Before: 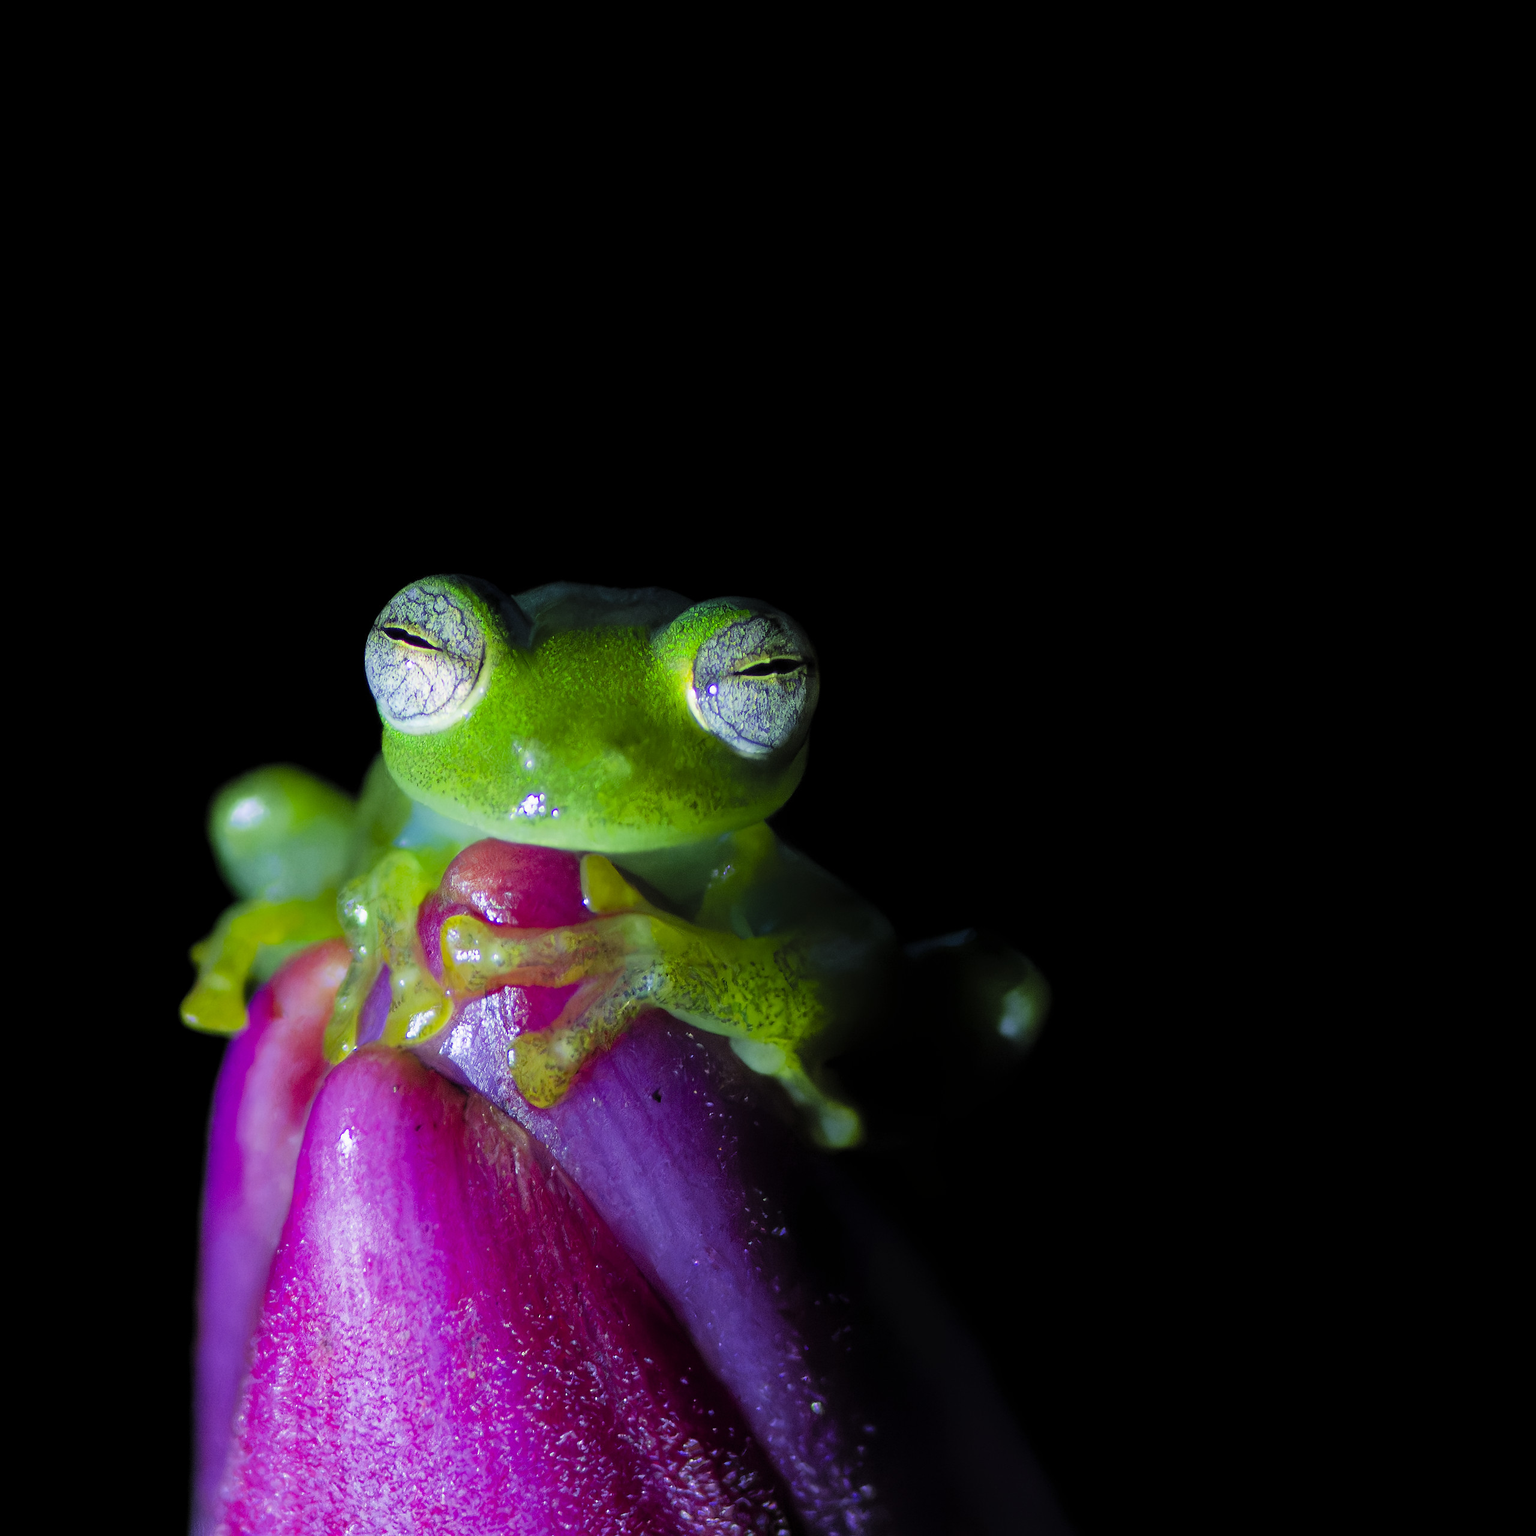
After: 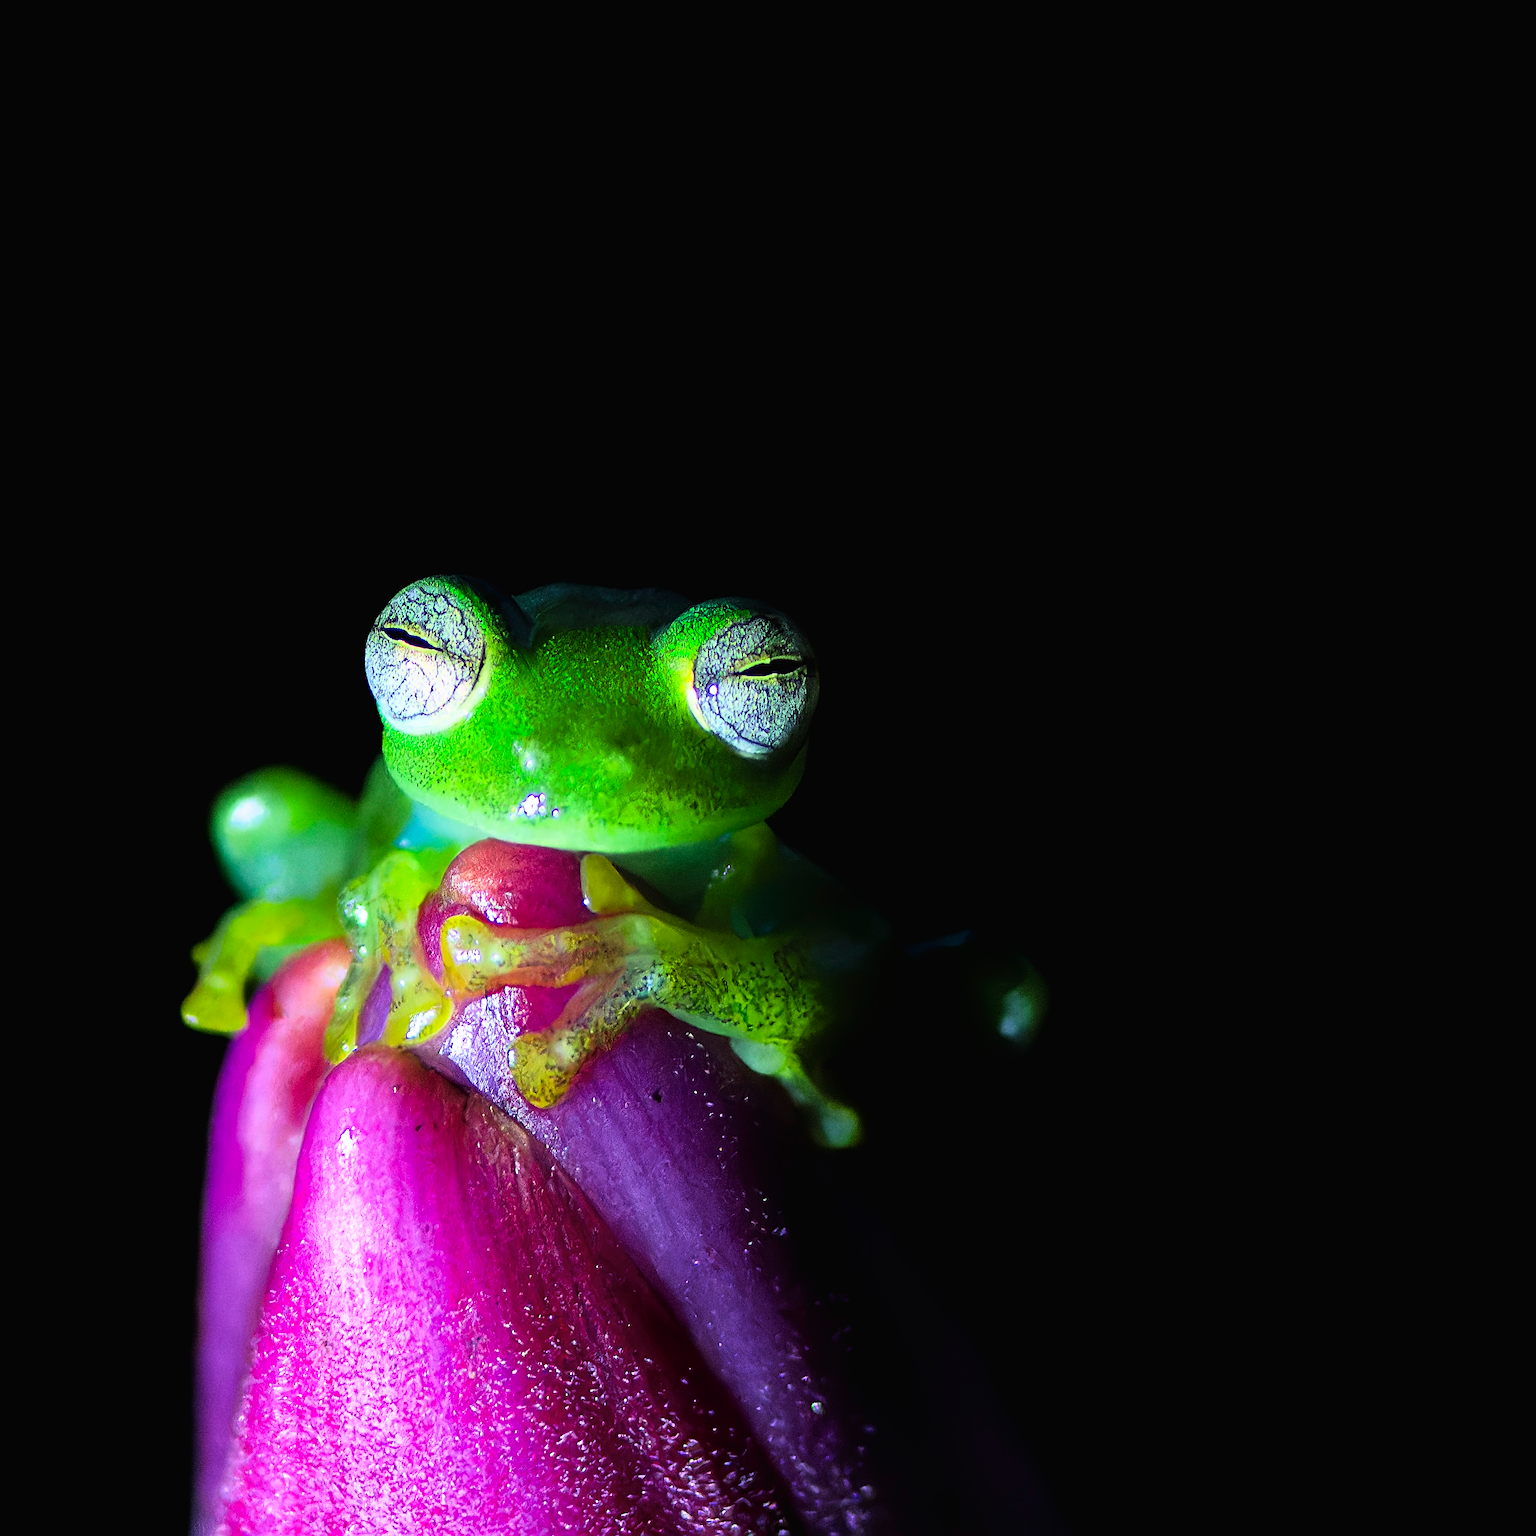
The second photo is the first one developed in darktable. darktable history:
sharpen: radius 2.676, amount 0.669
tone curve: curves: ch0 [(0, 0.013) (0.198, 0.175) (0.512, 0.582) (0.625, 0.754) (0.81, 0.934) (1, 1)], color space Lab, linked channels, preserve colors none
